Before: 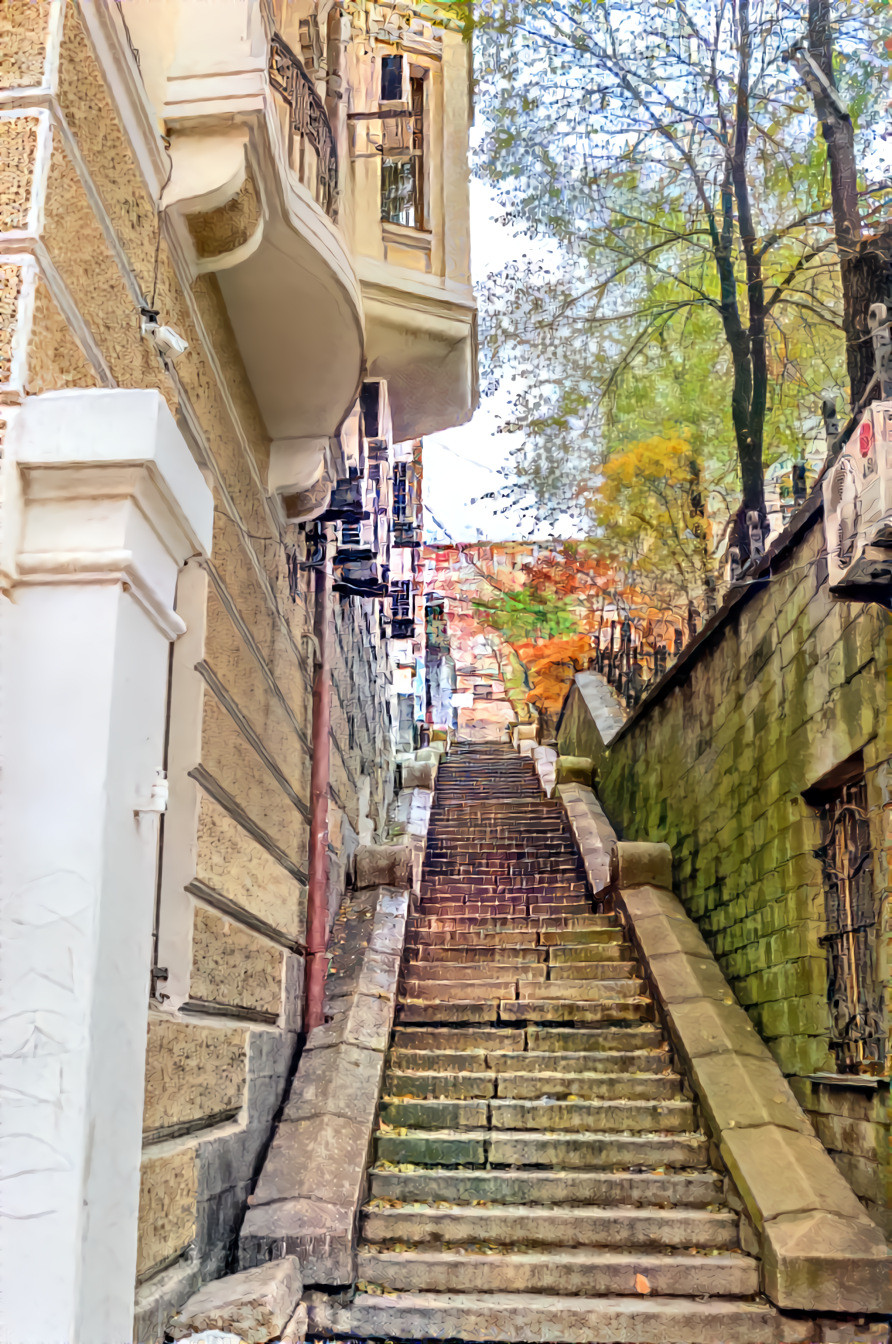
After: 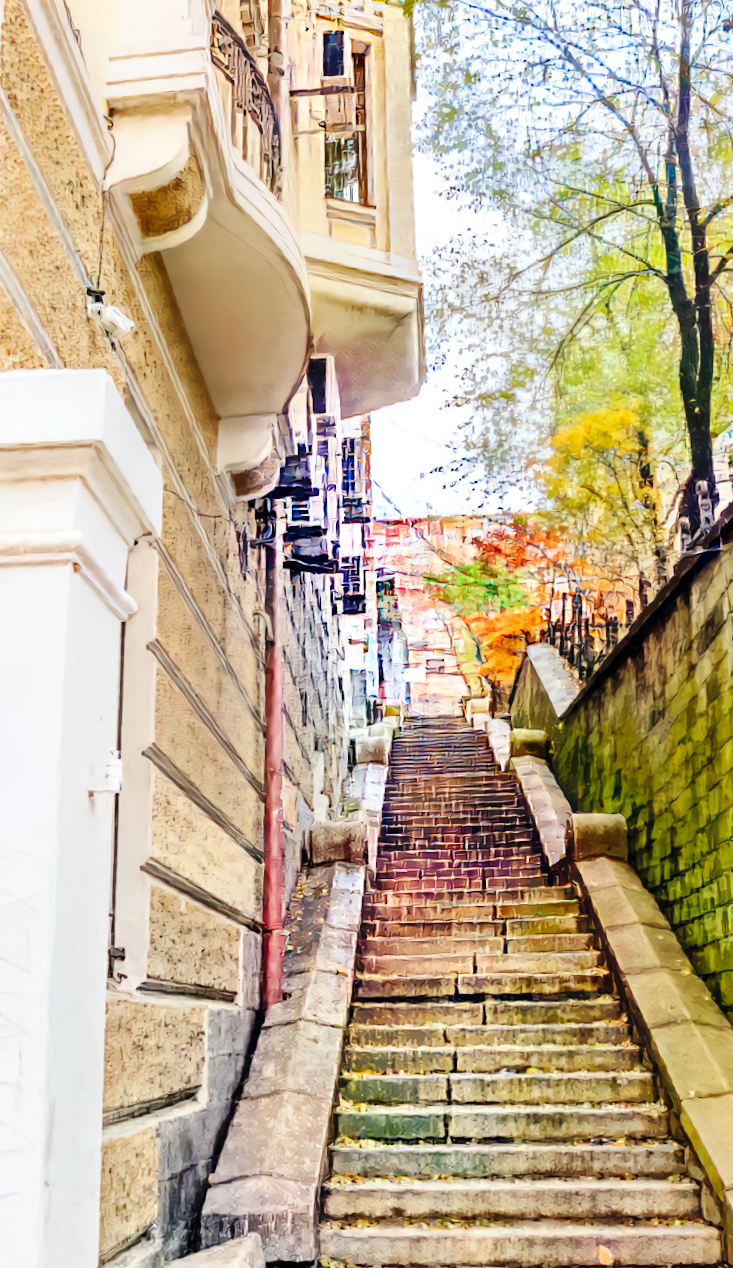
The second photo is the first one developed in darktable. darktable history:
base curve: curves: ch0 [(0, 0) (0.036, 0.025) (0.121, 0.166) (0.206, 0.329) (0.605, 0.79) (1, 1)], preserve colors none
crop and rotate: angle 1°, left 4.281%, top 0.642%, right 11.383%, bottom 2.486%
levels: levels [0, 0.478, 1]
